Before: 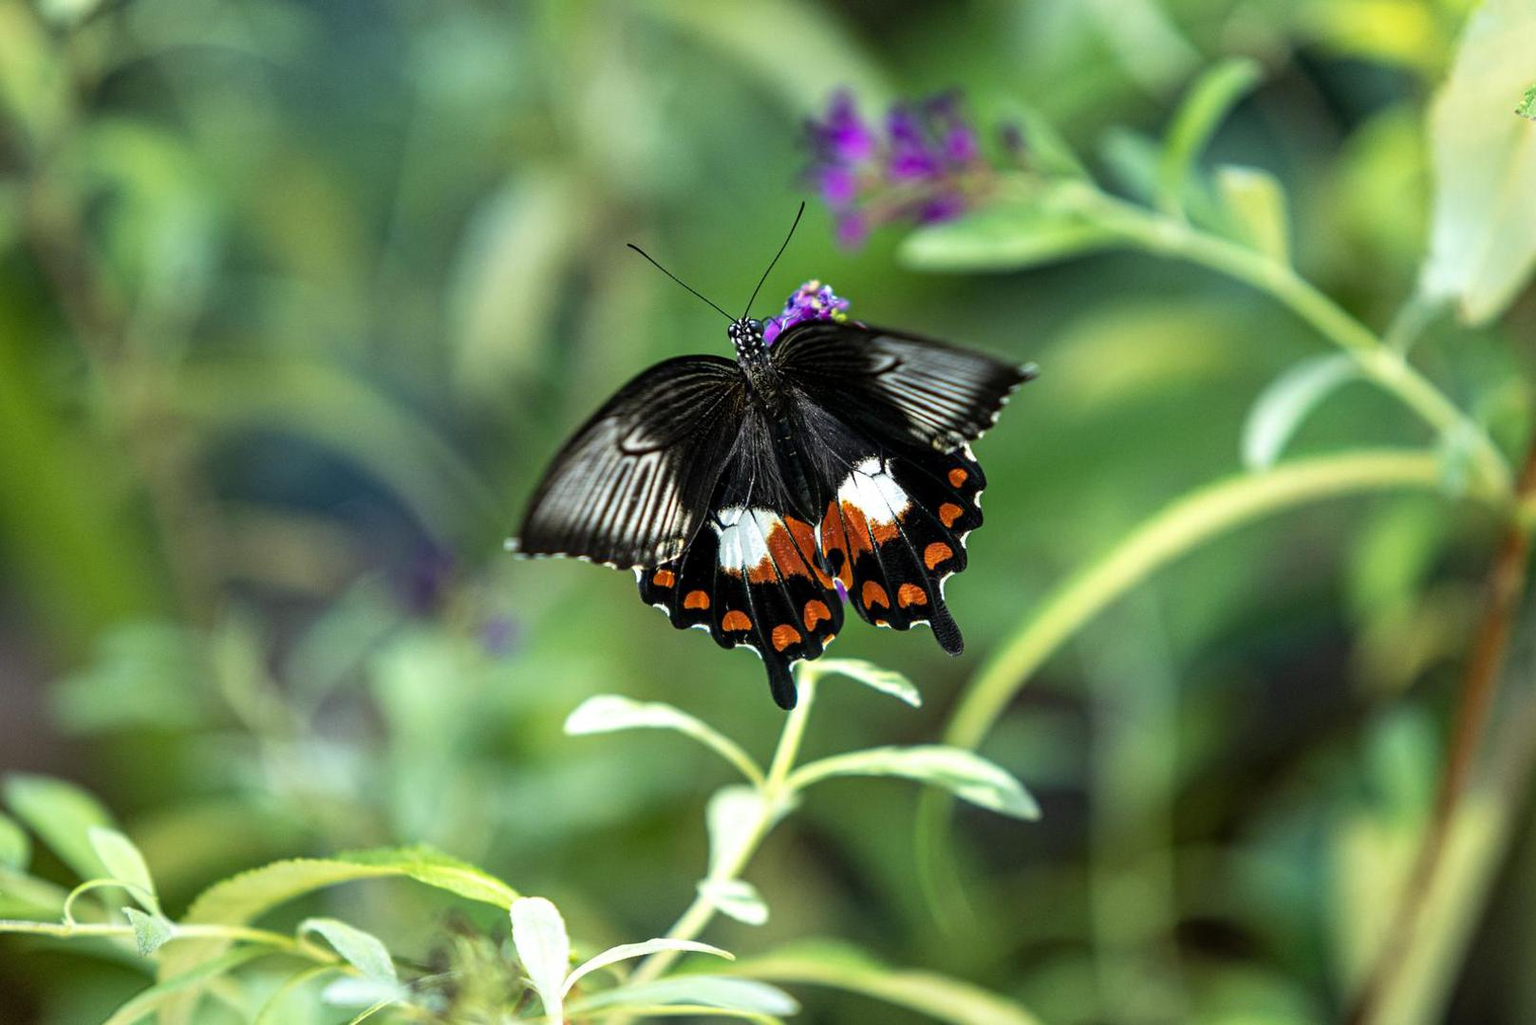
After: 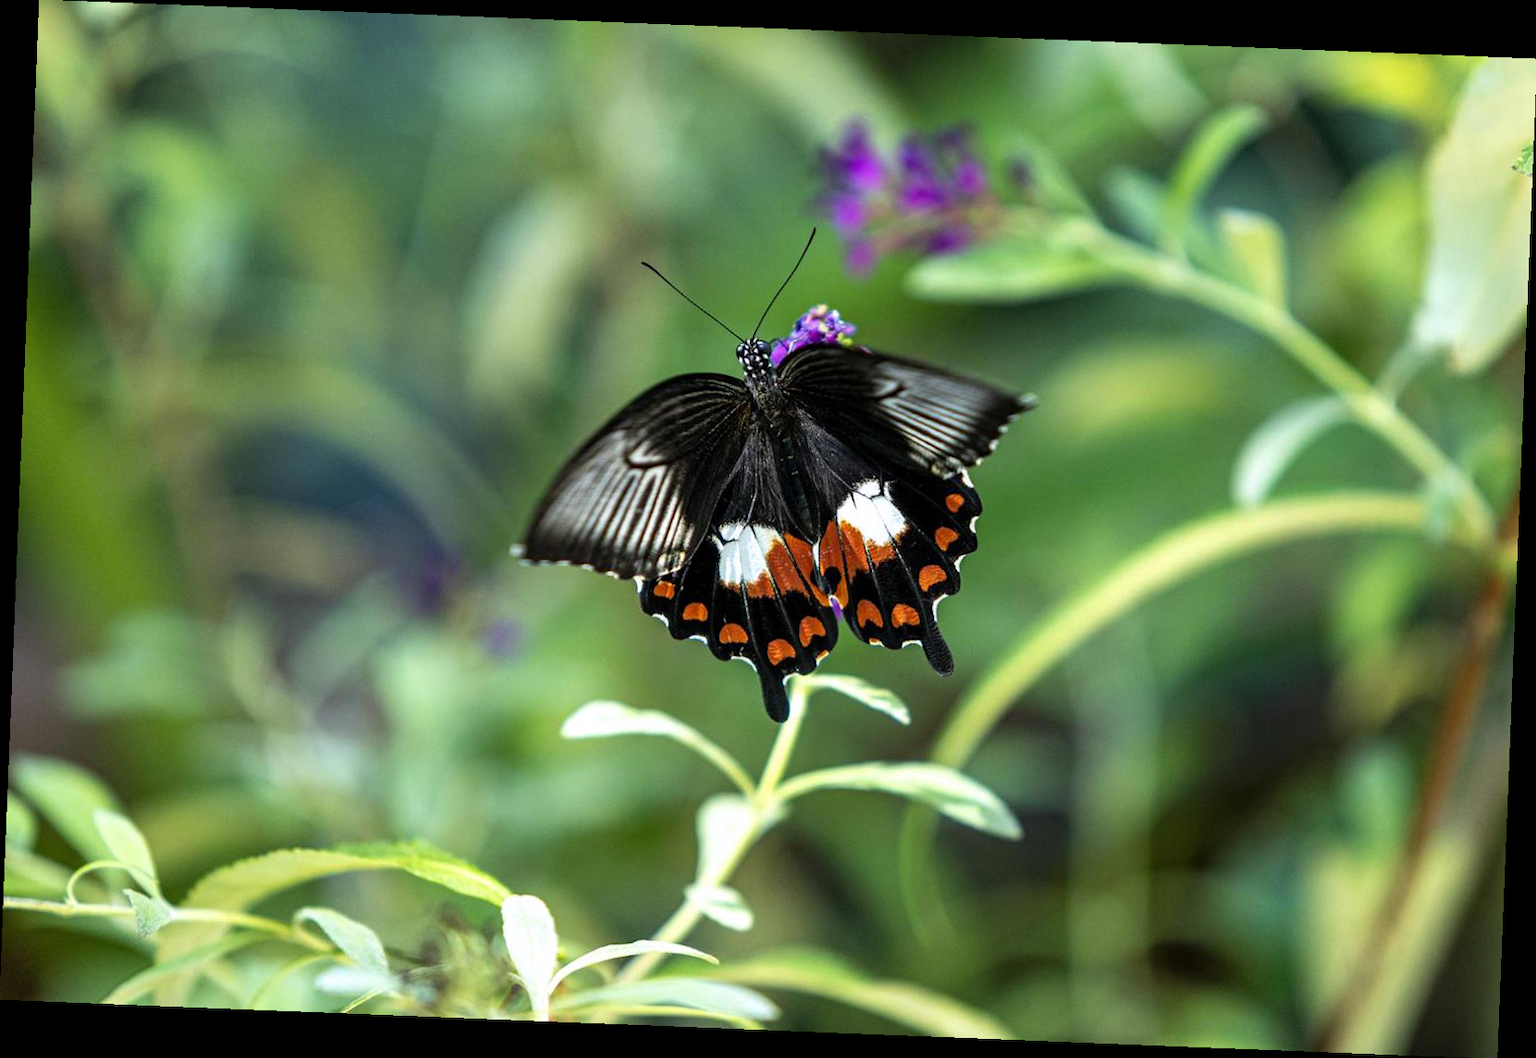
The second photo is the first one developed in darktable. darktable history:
white balance: red 1.004, blue 1.024
rotate and perspective: rotation 2.27°, automatic cropping off
